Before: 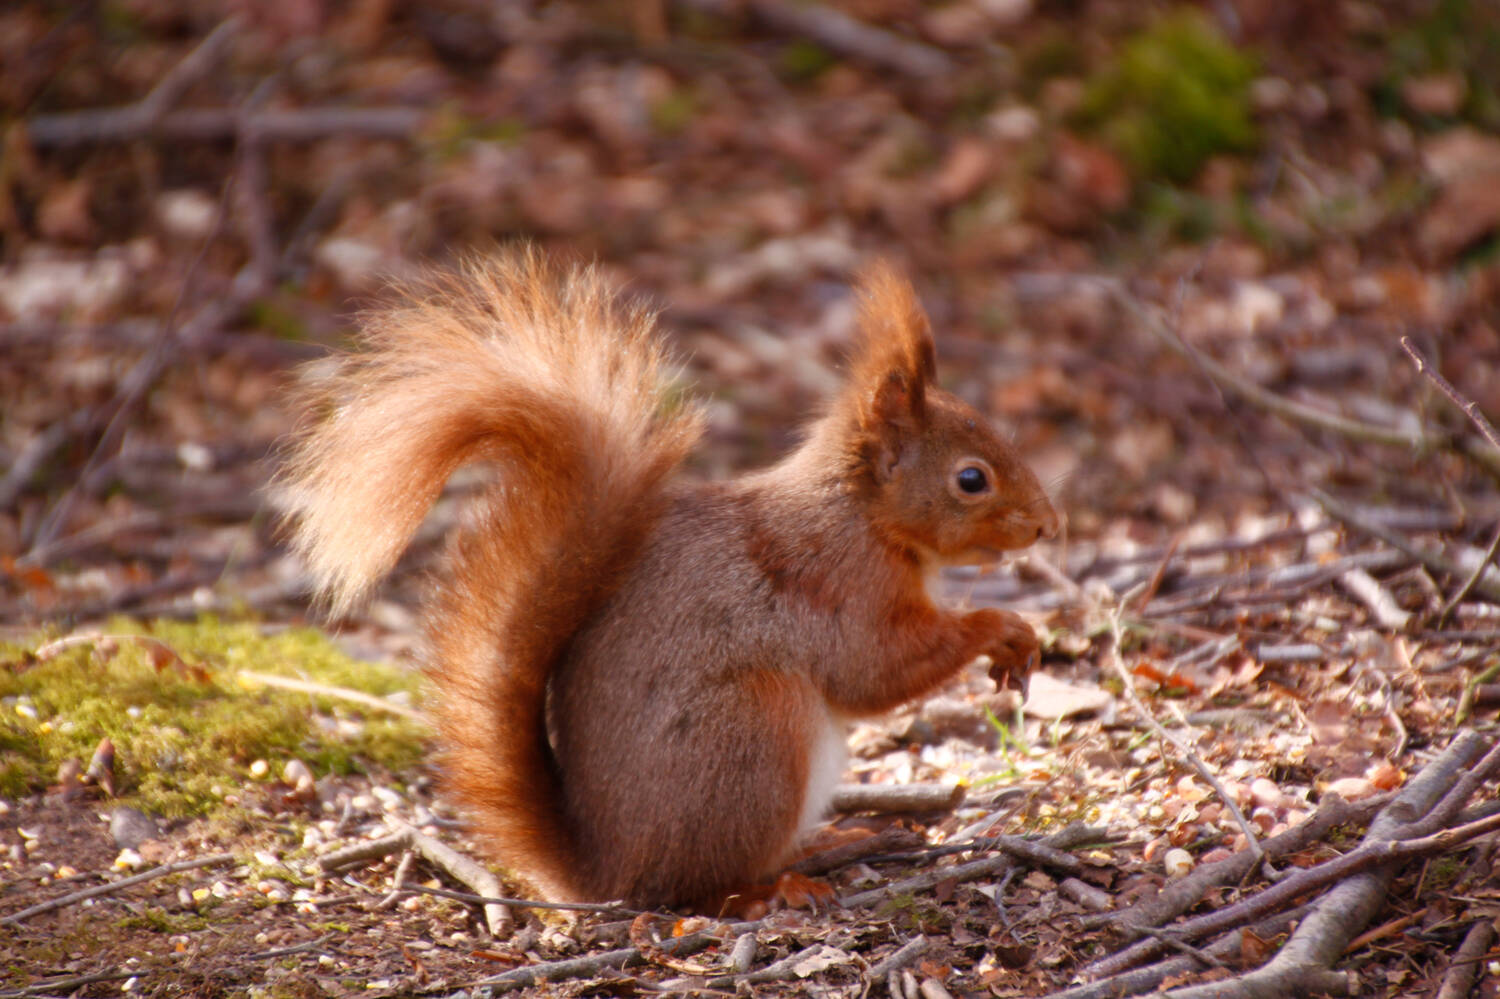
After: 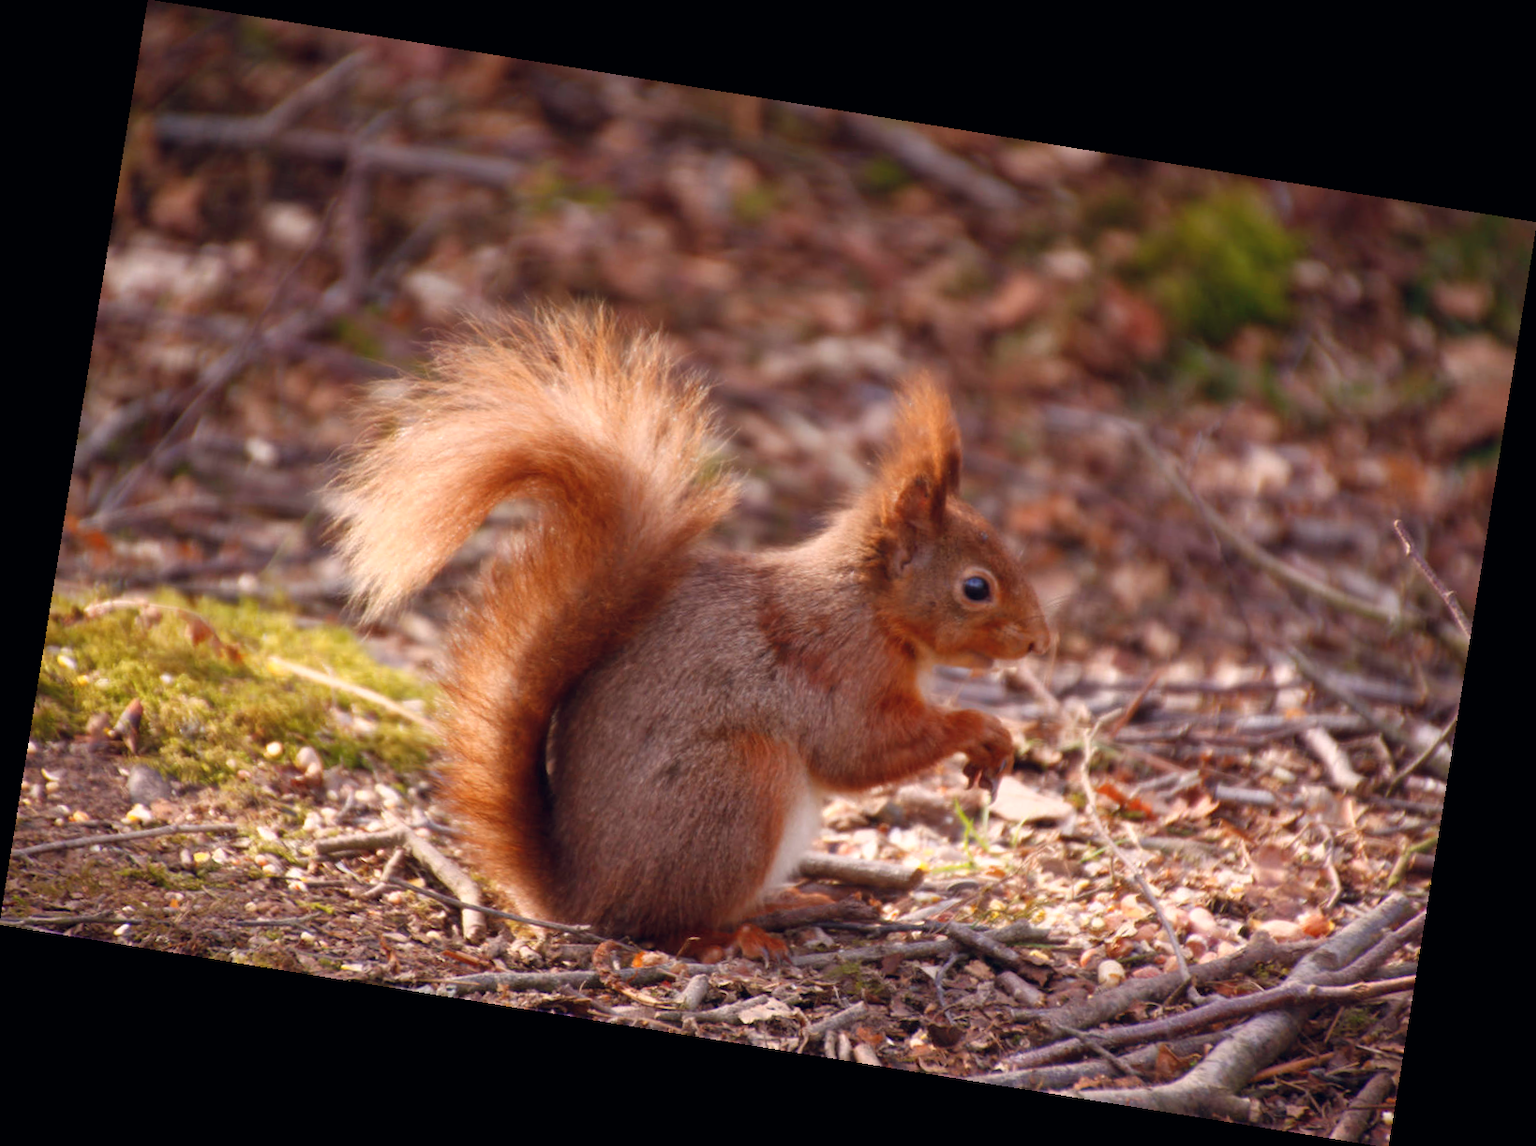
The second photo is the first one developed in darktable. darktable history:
rotate and perspective: rotation 9.12°, automatic cropping off
exposure: black level correction 0, compensate exposure bias true, compensate highlight preservation false
color balance rgb: shadows lift › hue 87.51°, highlights gain › chroma 1.62%, highlights gain › hue 55.1°, global offset › chroma 0.06%, global offset › hue 253.66°, linear chroma grading › global chroma 0.5%
base curve: curves: ch0 [(0, 0) (0.989, 0.992)], preserve colors none
